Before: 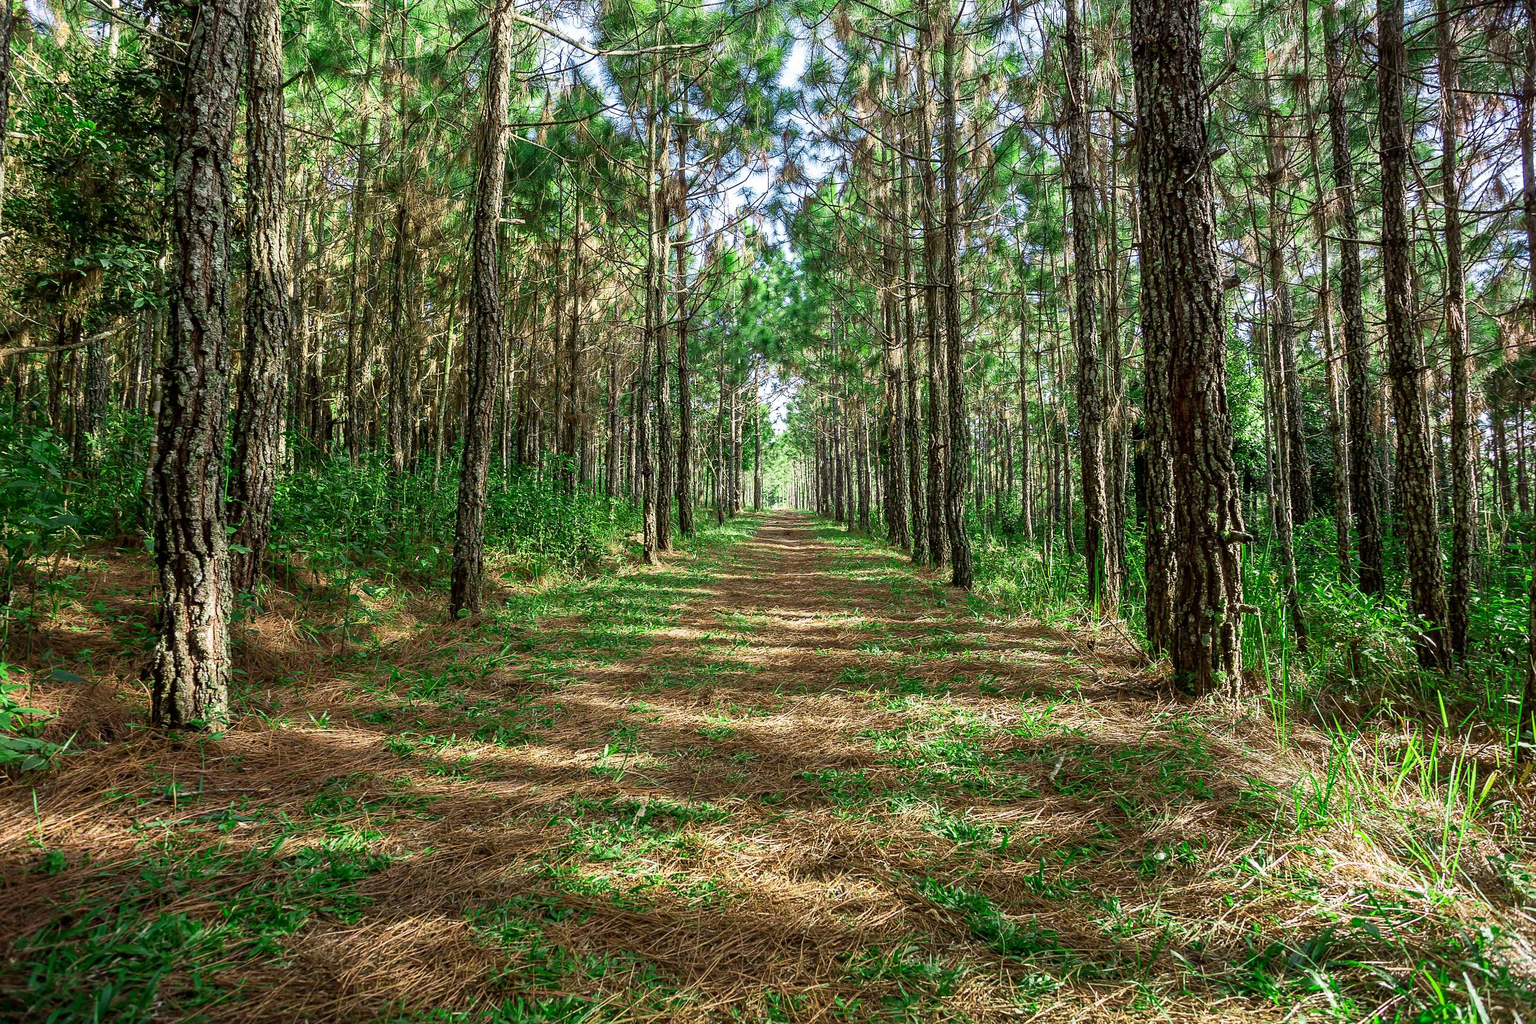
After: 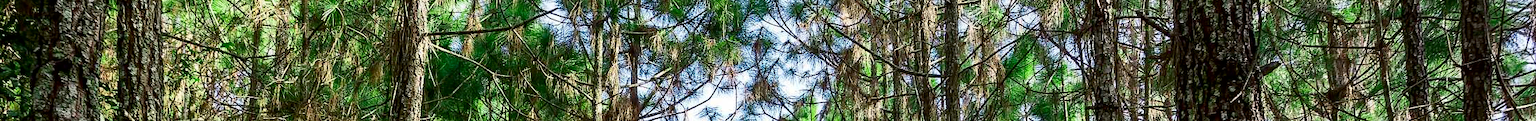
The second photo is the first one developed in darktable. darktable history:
crop and rotate: left 9.644%, top 9.491%, right 6.021%, bottom 80.509%
exposure: black level correction 0.001, compensate highlight preservation false
contrast brightness saturation: contrast 0.07, brightness -0.13, saturation 0.06
